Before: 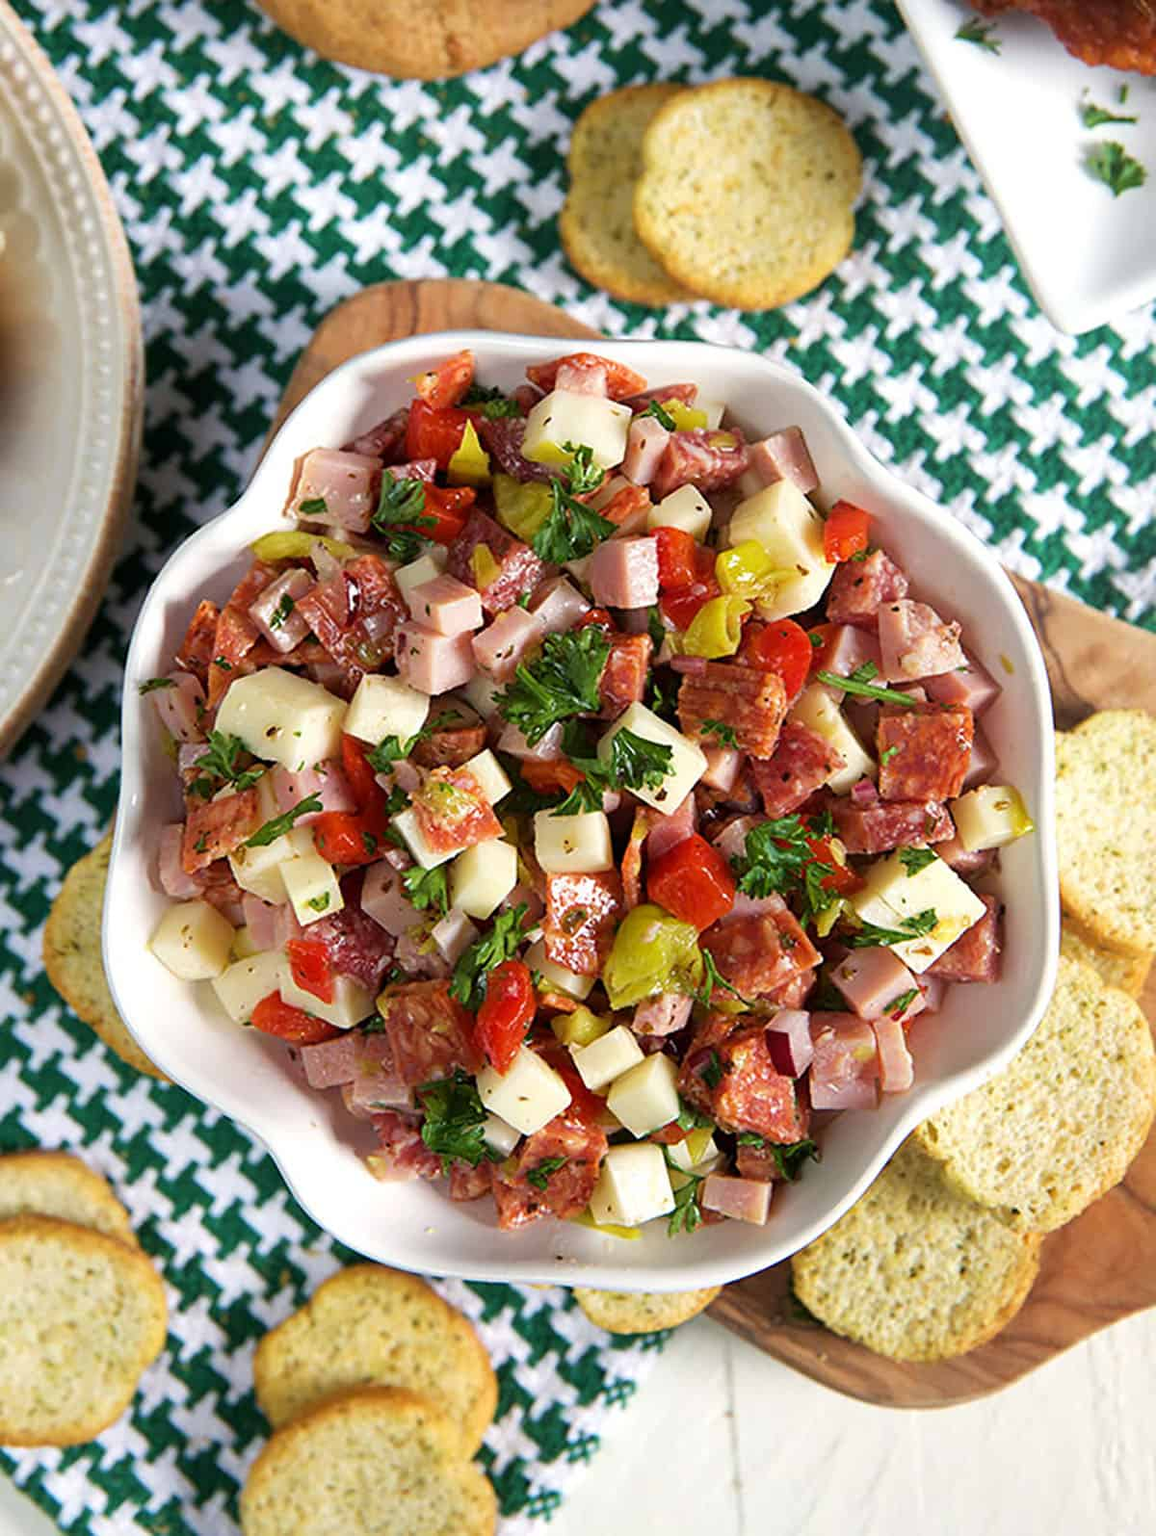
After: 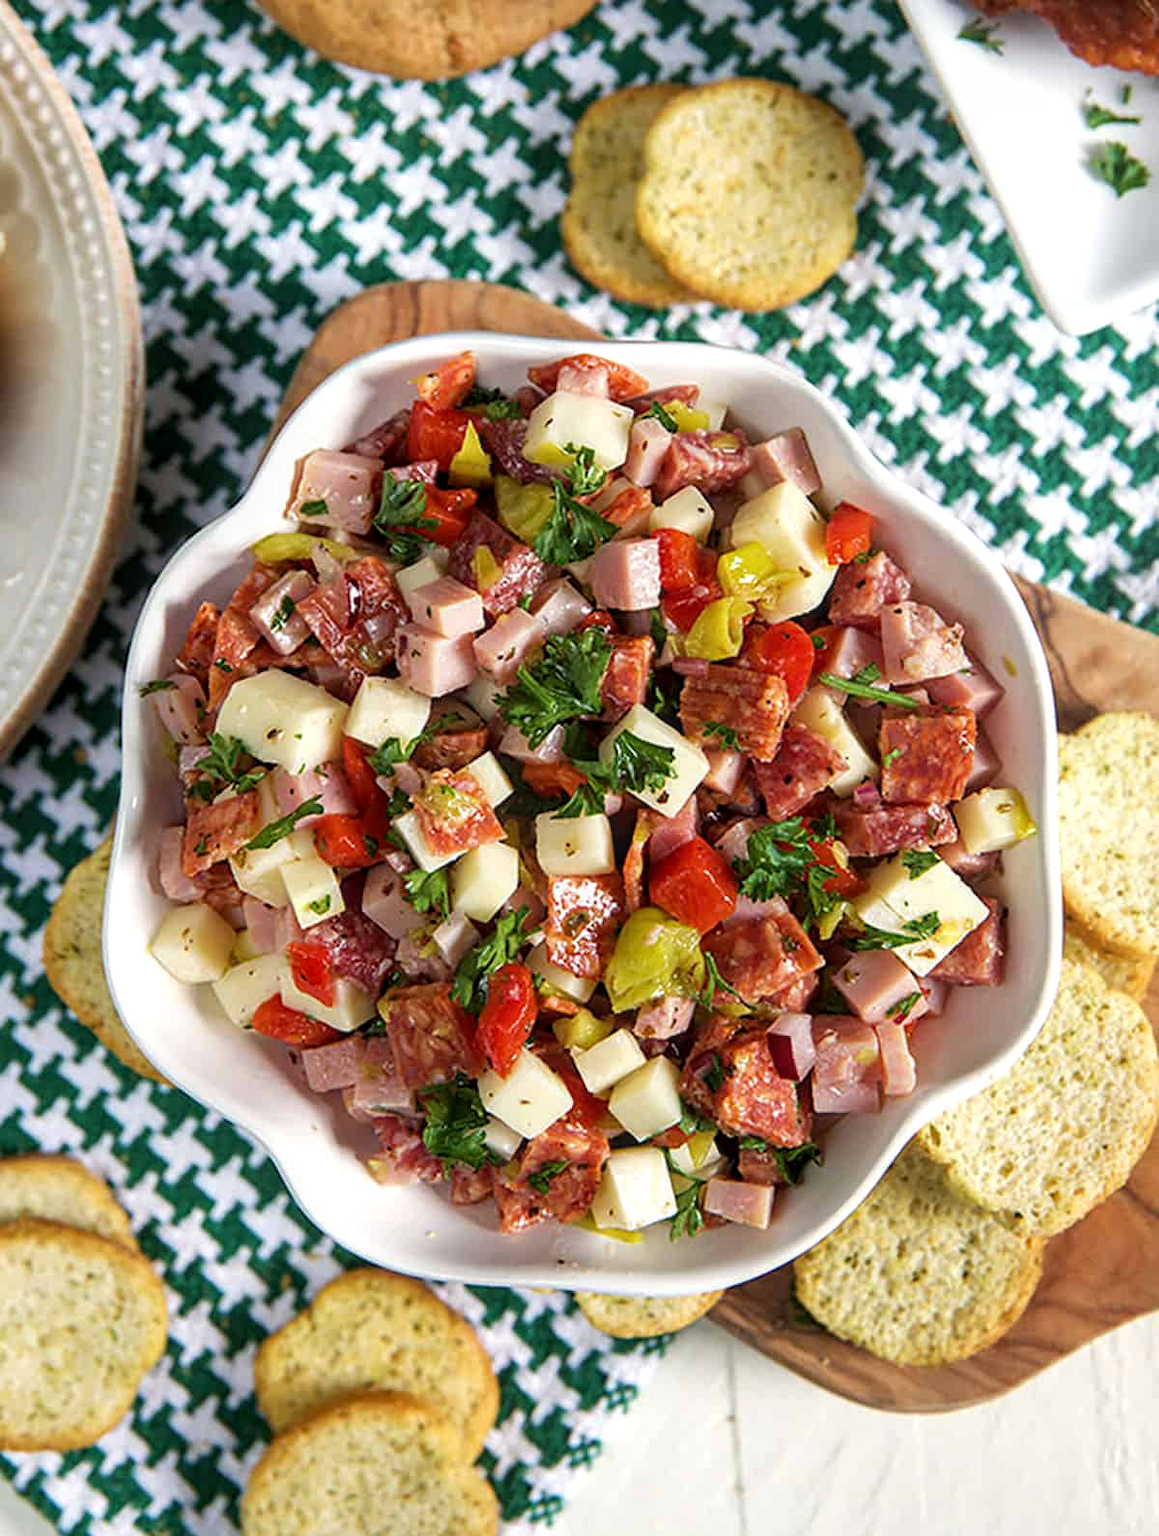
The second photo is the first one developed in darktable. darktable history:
crop: top 0.05%, bottom 0.098%
local contrast: on, module defaults
